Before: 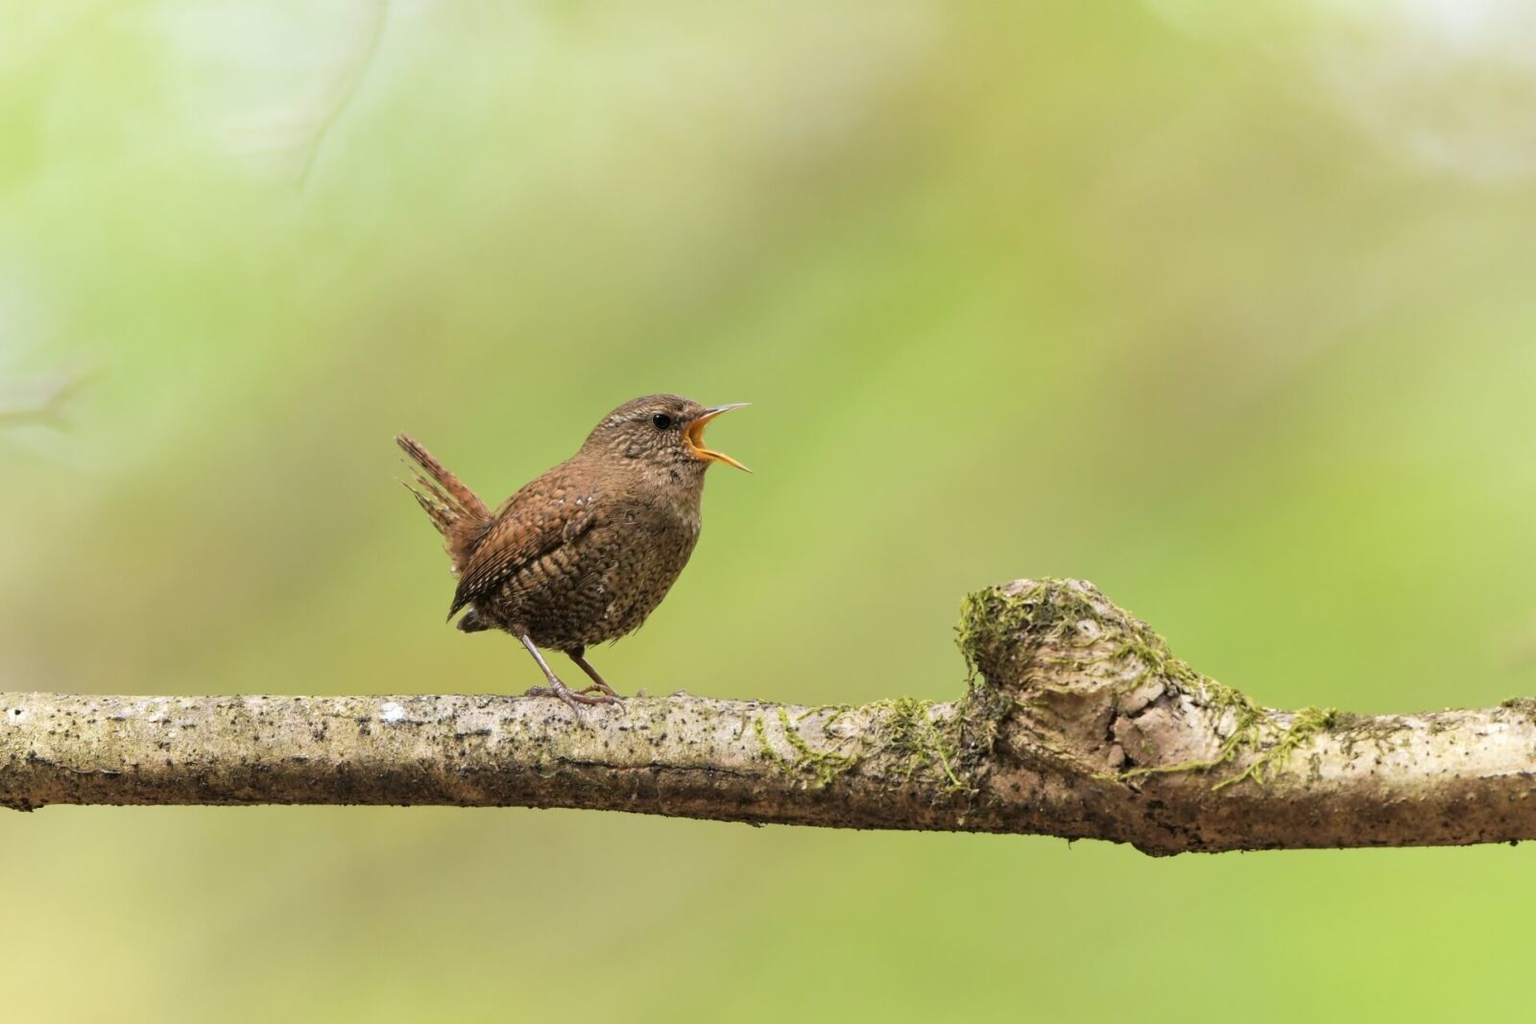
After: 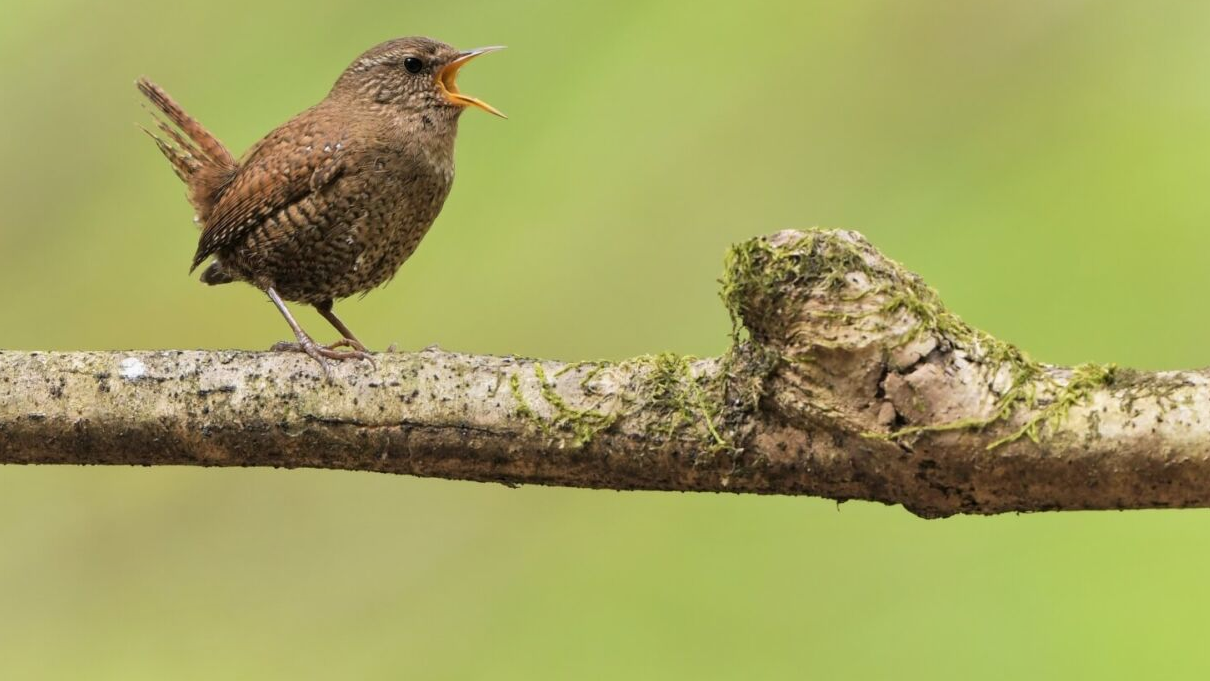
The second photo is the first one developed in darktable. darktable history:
tone equalizer: -8 EV -0.002 EV, -7 EV 0.005 EV, -6 EV -0.009 EV, -5 EV 0.011 EV, -4 EV -0.012 EV, -3 EV 0.007 EV, -2 EV -0.062 EV, -1 EV -0.293 EV, +0 EV -0.582 EV, smoothing diameter 2%, edges refinement/feathering 20, mask exposure compensation -1.57 EV, filter diffusion 5
crop and rotate: left 17.299%, top 35.115%, right 7.015%, bottom 1.024%
